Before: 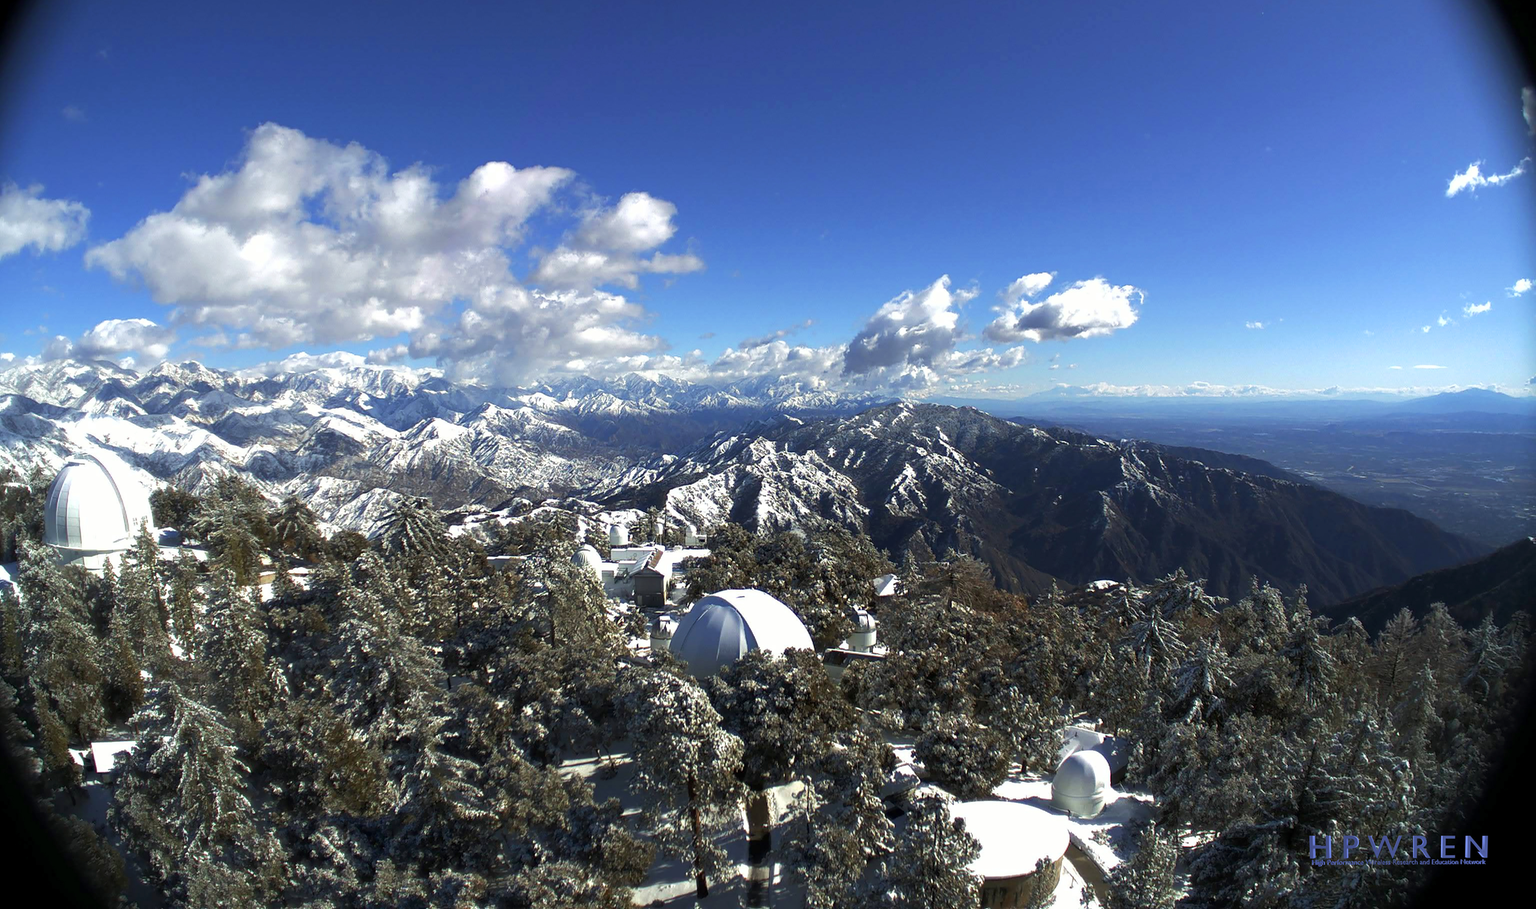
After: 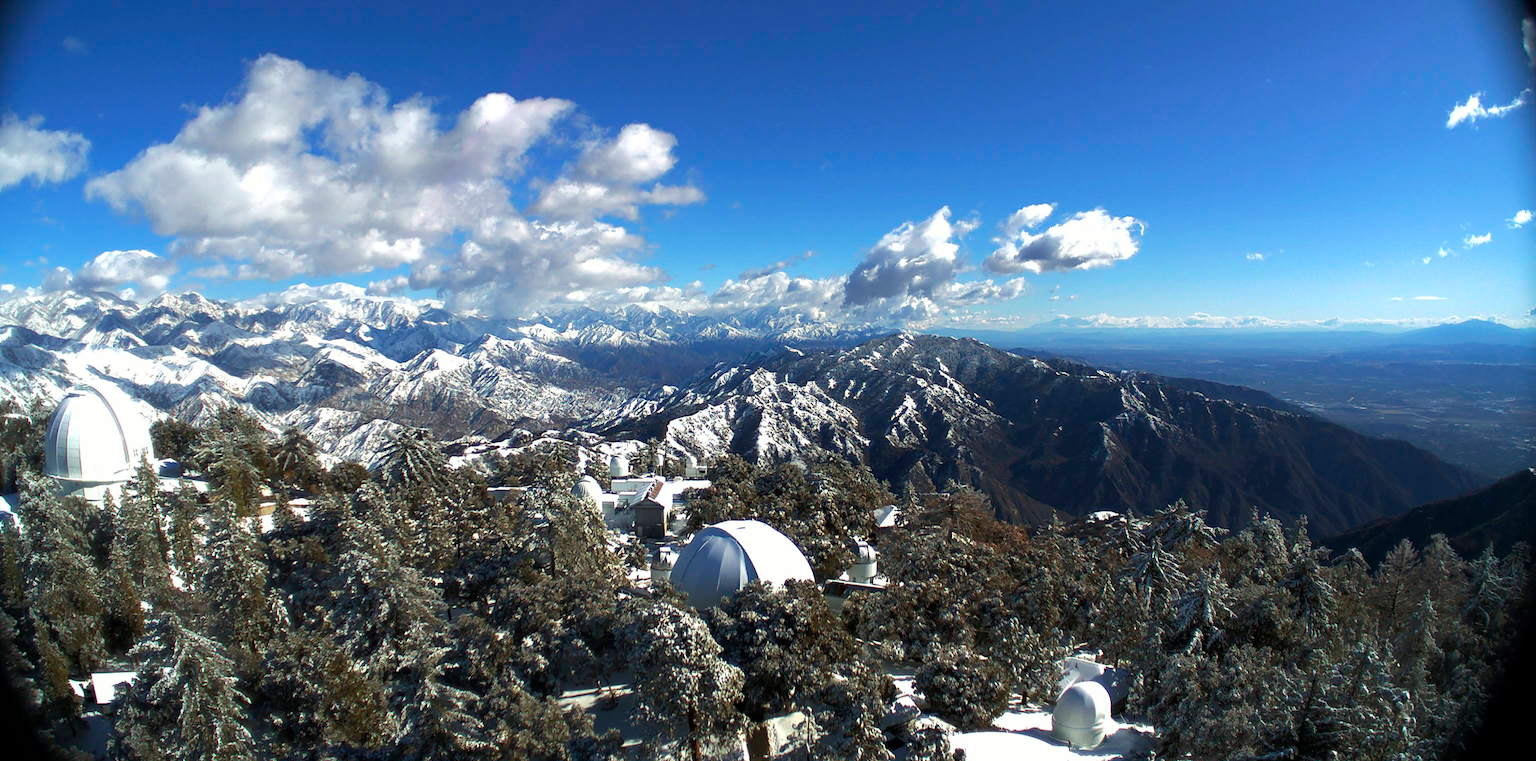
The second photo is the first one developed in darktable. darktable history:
crop: top 7.622%, bottom 8.263%
